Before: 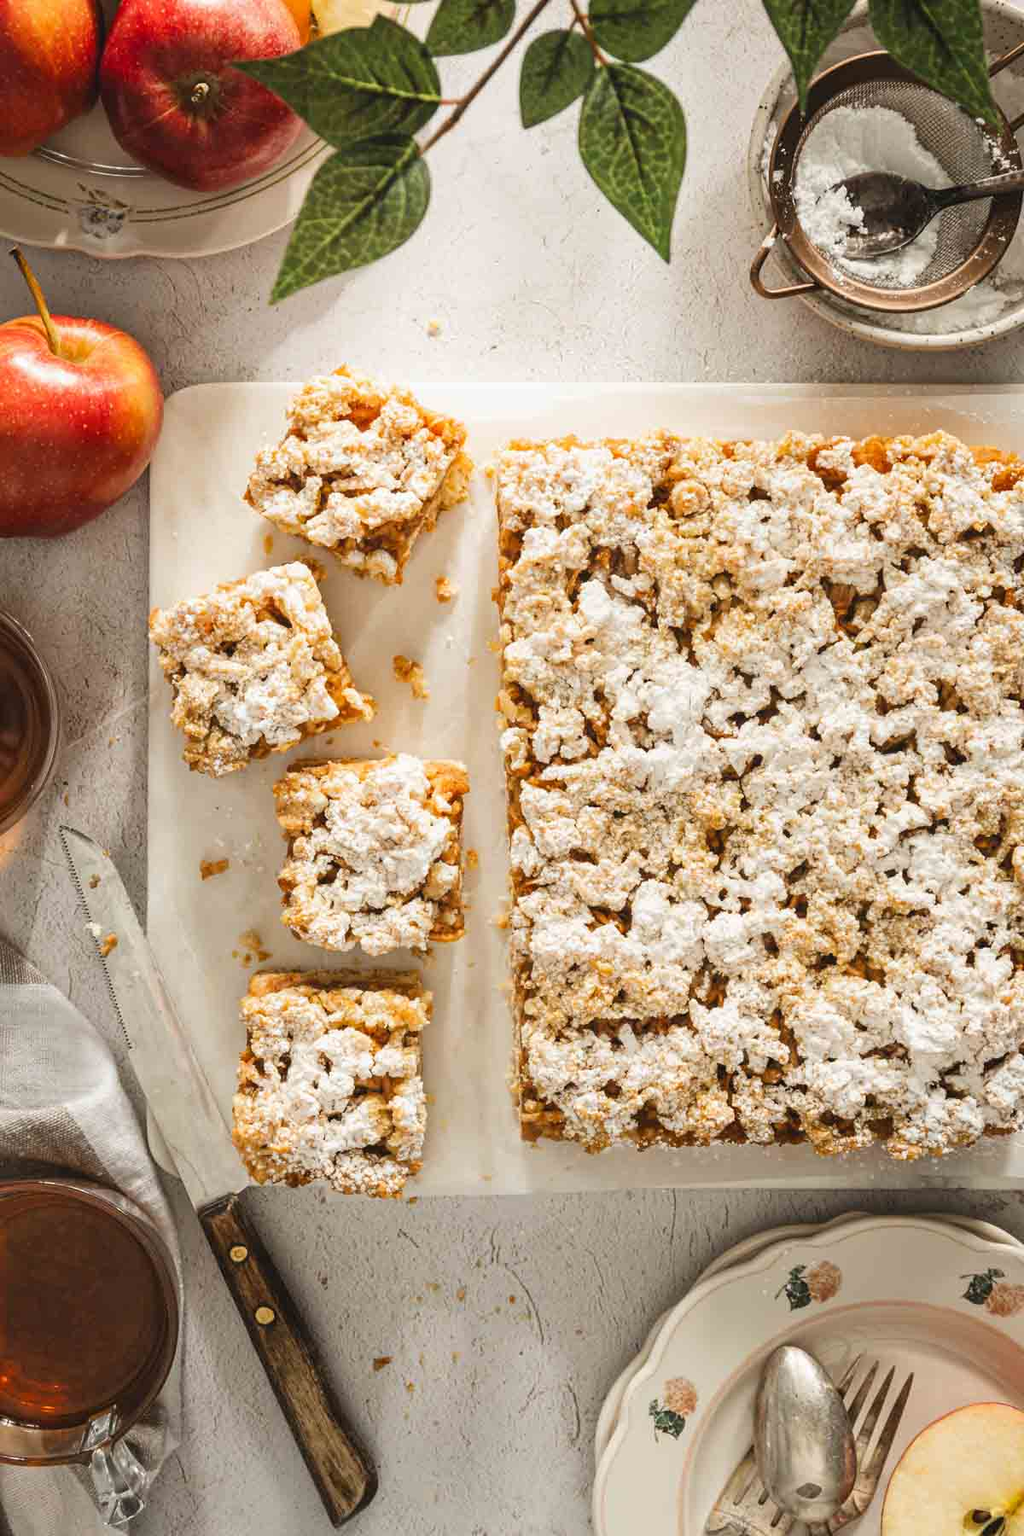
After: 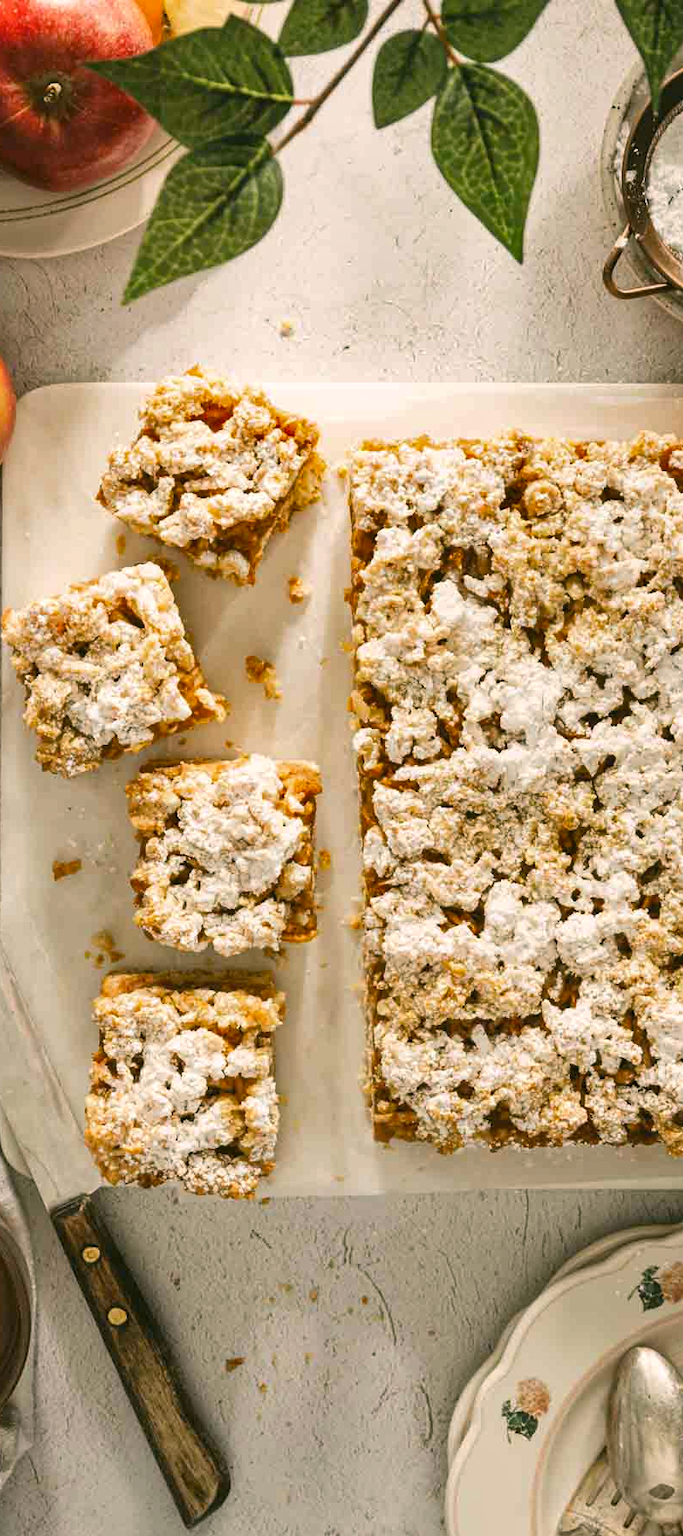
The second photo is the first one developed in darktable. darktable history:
color correction: highlights a* 4.31, highlights b* 4.95, shadows a* -7.67, shadows b* 4.69
crop and rotate: left 14.439%, right 18.881%
shadows and highlights: white point adjustment 0.909, soften with gaussian
